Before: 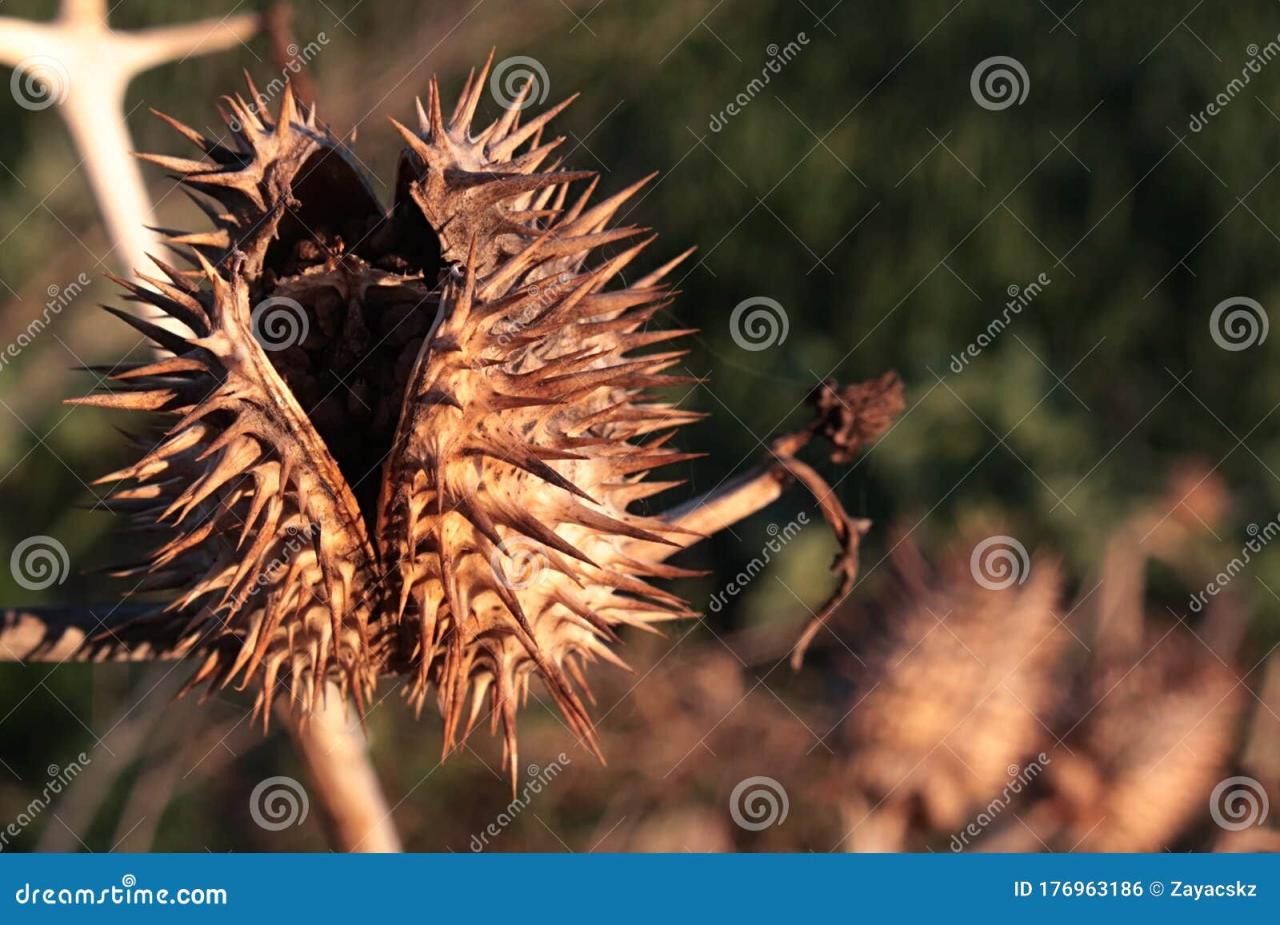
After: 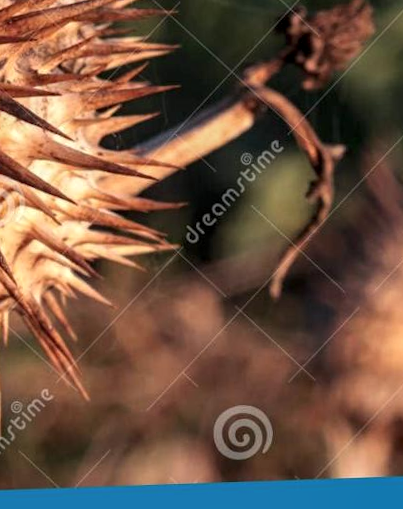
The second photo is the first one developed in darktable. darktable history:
crop: left 40.878%, top 39.176%, right 25.993%, bottom 3.081%
local contrast: on, module defaults
rotate and perspective: rotation -2.12°, lens shift (vertical) 0.009, lens shift (horizontal) -0.008, automatic cropping original format, crop left 0.036, crop right 0.964, crop top 0.05, crop bottom 0.959
